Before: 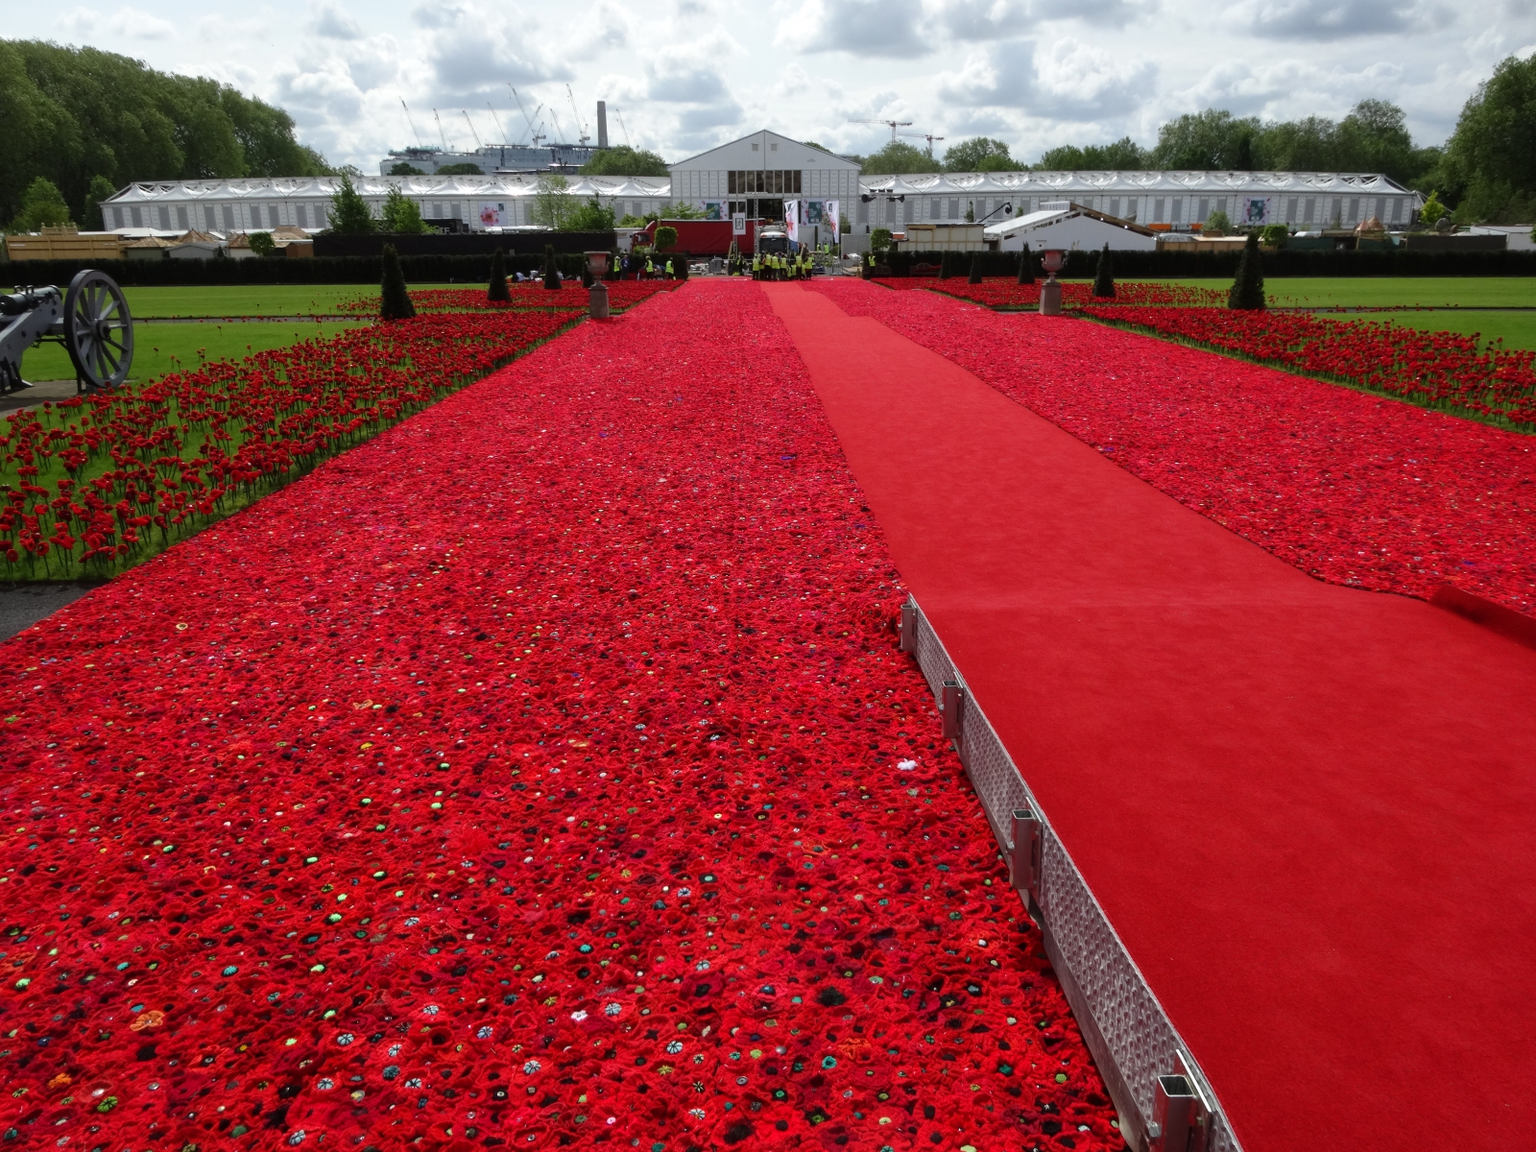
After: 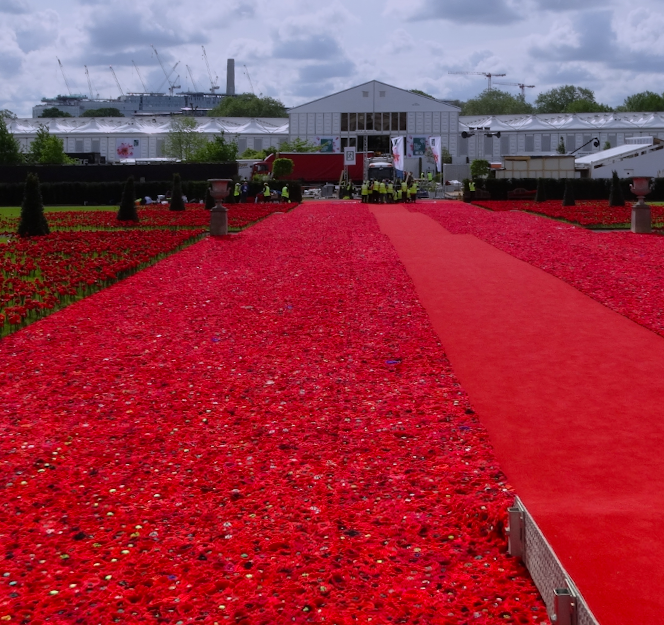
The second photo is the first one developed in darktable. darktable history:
color calibration: output colorfulness [0, 0.315, 0, 0], x 0.341, y 0.355, temperature 5166 K
graduated density: hue 238.83°, saturation 50%
crop: left 19.556%, right 30.401%, bottom 46.458%
rotate and perspective: rotation 0.72°, lens shift (vertical) -0.352, lens shift (horizontal) -0.051, crop left 0.152, crop right 0.859, crop top 0.019, crop bottom 0.964
